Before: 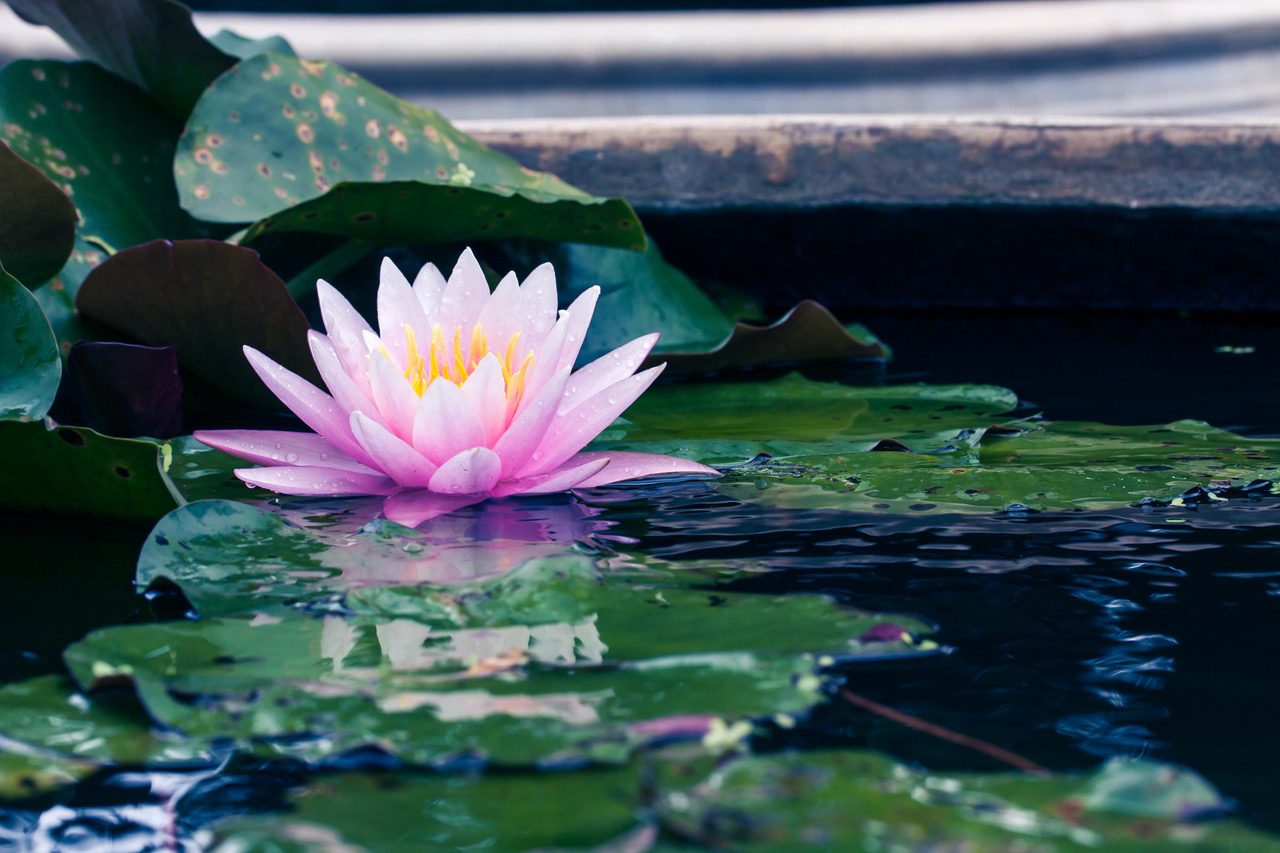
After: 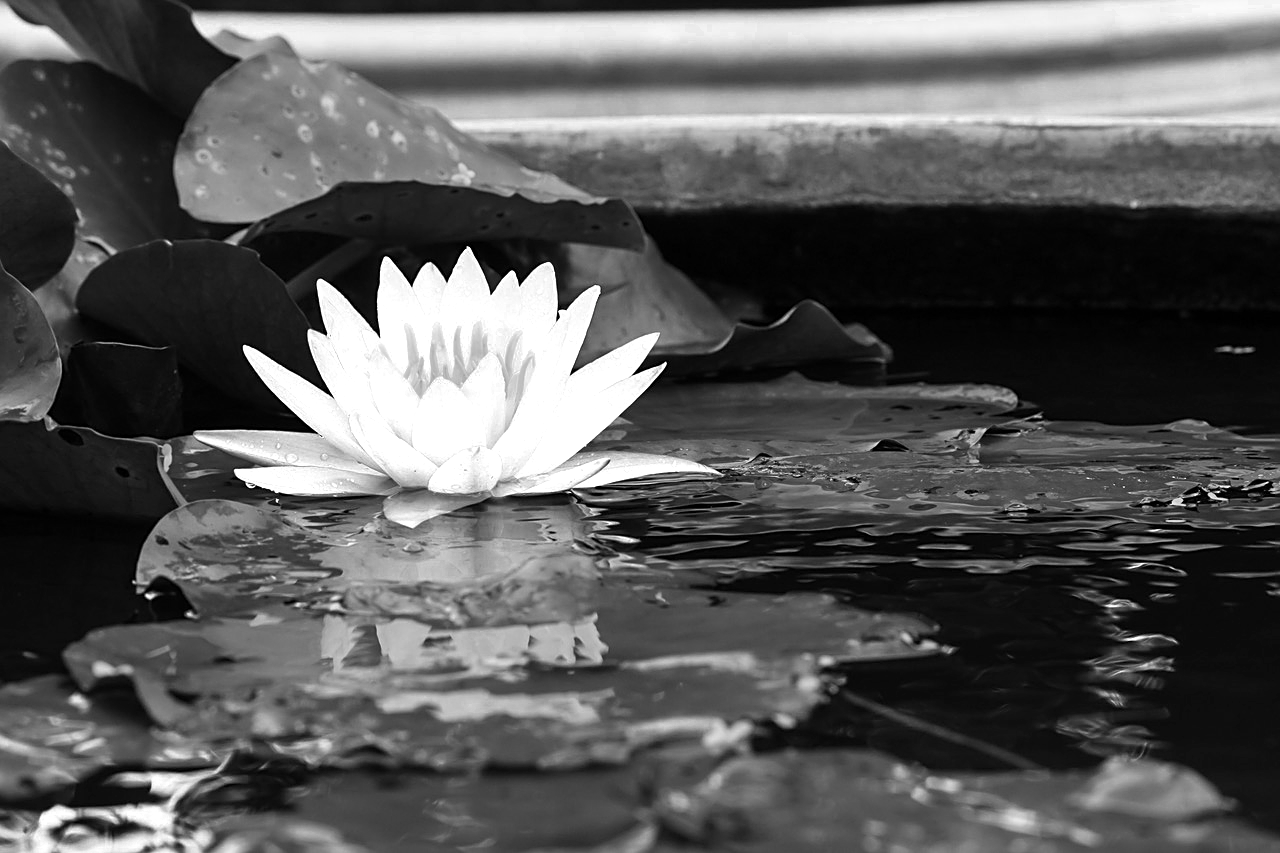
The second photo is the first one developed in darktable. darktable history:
color zones: curves: ch0 [(0, 0.613) (0.01, 0.613) (0.245, 0.448) (0.498, 0.529) (0.642, 0.665) (0.879, 0.777) (0.99, 0.613)]; ch1 [(0, 0) (0.143, 0) (0.286, 0) (0.429, 0) (0.571, 0) (0.714, 0) (0.857, 0)]
sharpen: on, module defaults
contrast brightness saturation: contrast 0.035, saturation 0.067
